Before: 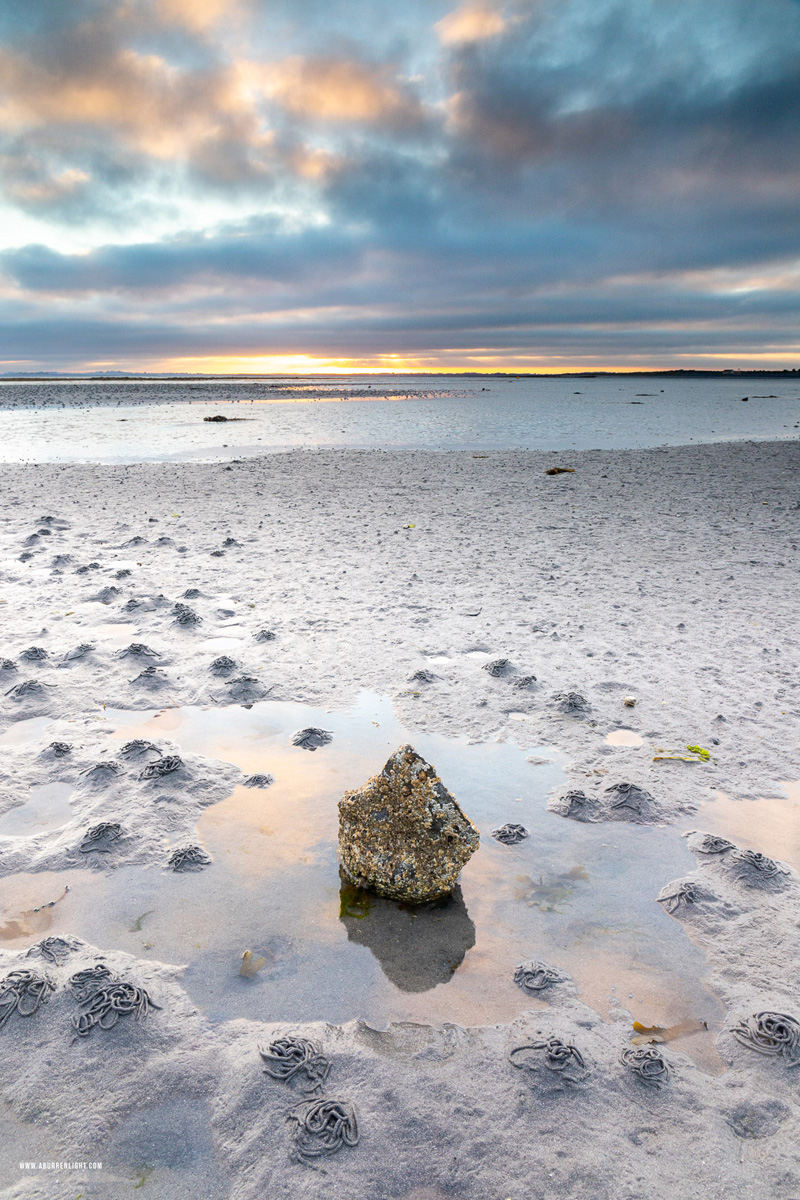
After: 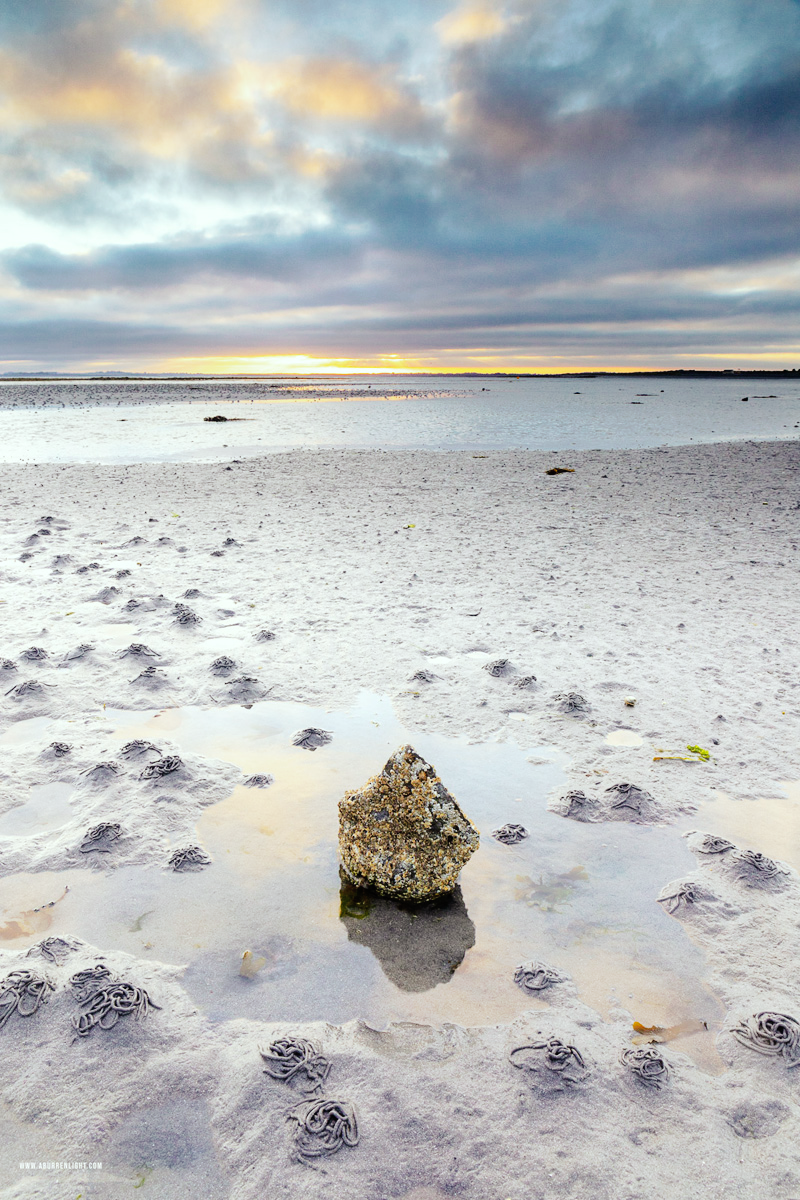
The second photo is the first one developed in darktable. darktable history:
tone curve: curves: ch0 [(0, 0) (0.003, 0.001) (0.011, 0.006) (0.025, 0.012) (0.044, 0.018) (0.069, 0.025) (0.1, 0.045) (0.136, 0.074) (0.177, 0.124) (0.224, 0.196) (0.277, 0.289) (0.335, 0.396) (0.399, 0.495) (0.468, 0.585) (0.543, 0.663) (0.623, 0.728) (0.709, 0.808) (0.801, 0.87) (0.898, 0.932) (1, 1)], preserve colors none
color look up table: target L [96.65, 95.74, 87.25, 89.18, 75.23, 71.34, 61.37, 54.28, 54.45, 43.7, 40.61, 21.96, 200.67, 75.86, 77.28, 64.68, 59.86, 60.77, 50.41, 47.18, 48.17, 45.57, 34.38, 29.57, 24.51, 17.08, 1.792, 87.4, 79.02, 62.54, 56.56, 52.69, 57.07, 47.45, 45.27, 43.14, 32.21, 37.64, 26.38, 24.27, 20.91, 6.991, 86.29, 63.48, 55.42, 43.86, 40.29, 35.14, 25.26], target a [-15.96, -26.5, -52.89, -57.92, -80.76, -59.85, -10.19, -54.2, -28.46, -16.83, -32.19, -17.07, 0, 16.95, 8.558, 12.07, 46.29, 32.02, 44.41, 70.26, 36.74, 22.28, 43.99, 3.671, 28.64, 25.44, 3.118, 20.78, 35.59, 65.08, 50.12, 89.66, 0.079, 37.41, 66.56, 52.8, 19.52, 55.73, 30.5, 14.62, 33.74, 9.173, -25.23, -18.69, -31.66, -7.144, 0.325, -15.61, 1.929], target b [30.98, 91.79, 72.4, -5.001, 54.67, 26.7, 41.38, 46.12, 10.51, 34.95, 27.82, 19.76, 0, 61.69, 8.504, 62.24, 47.4, 26.5, 14.8, 29.76, 42.97, 25.91, 14.69, 11.07, 23.49, 5.311, 1.17, -14.37, -21.66, -48.83, -5.658, -68.09, 3.728, -30.99, -39.01, -79.39, -60.2, -47.54, -8.201, -15.86, -59.57, -21.75, -12.58, -44.15, -21.43, -20.48, -53.43, -6.493, -23.99], num patches 49
